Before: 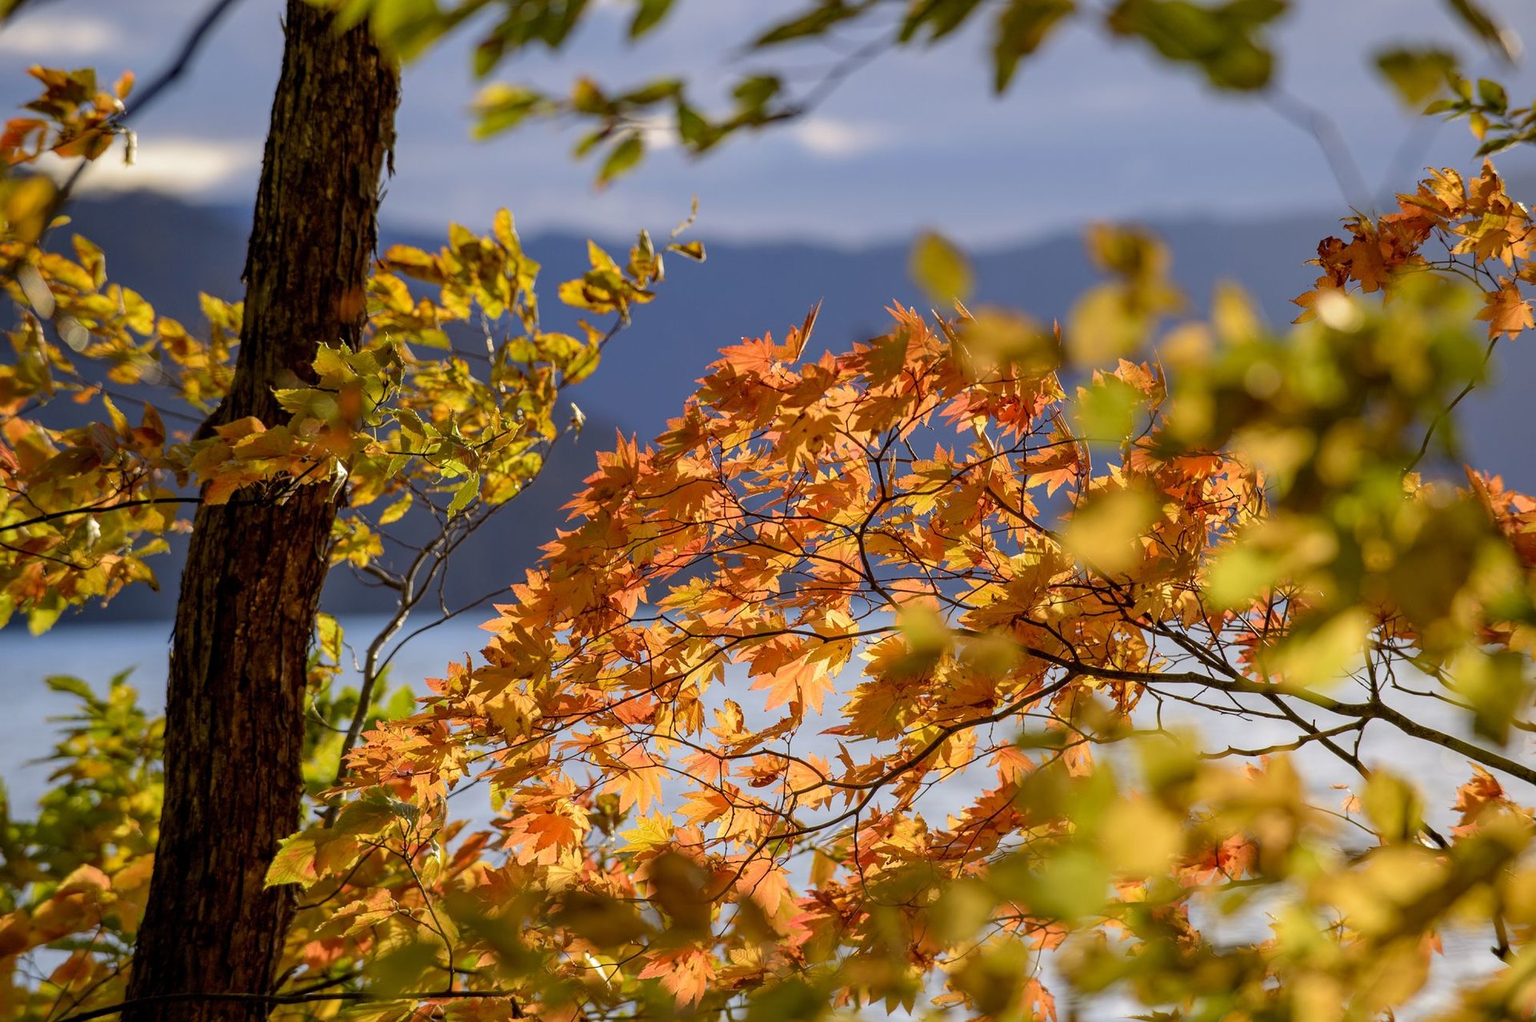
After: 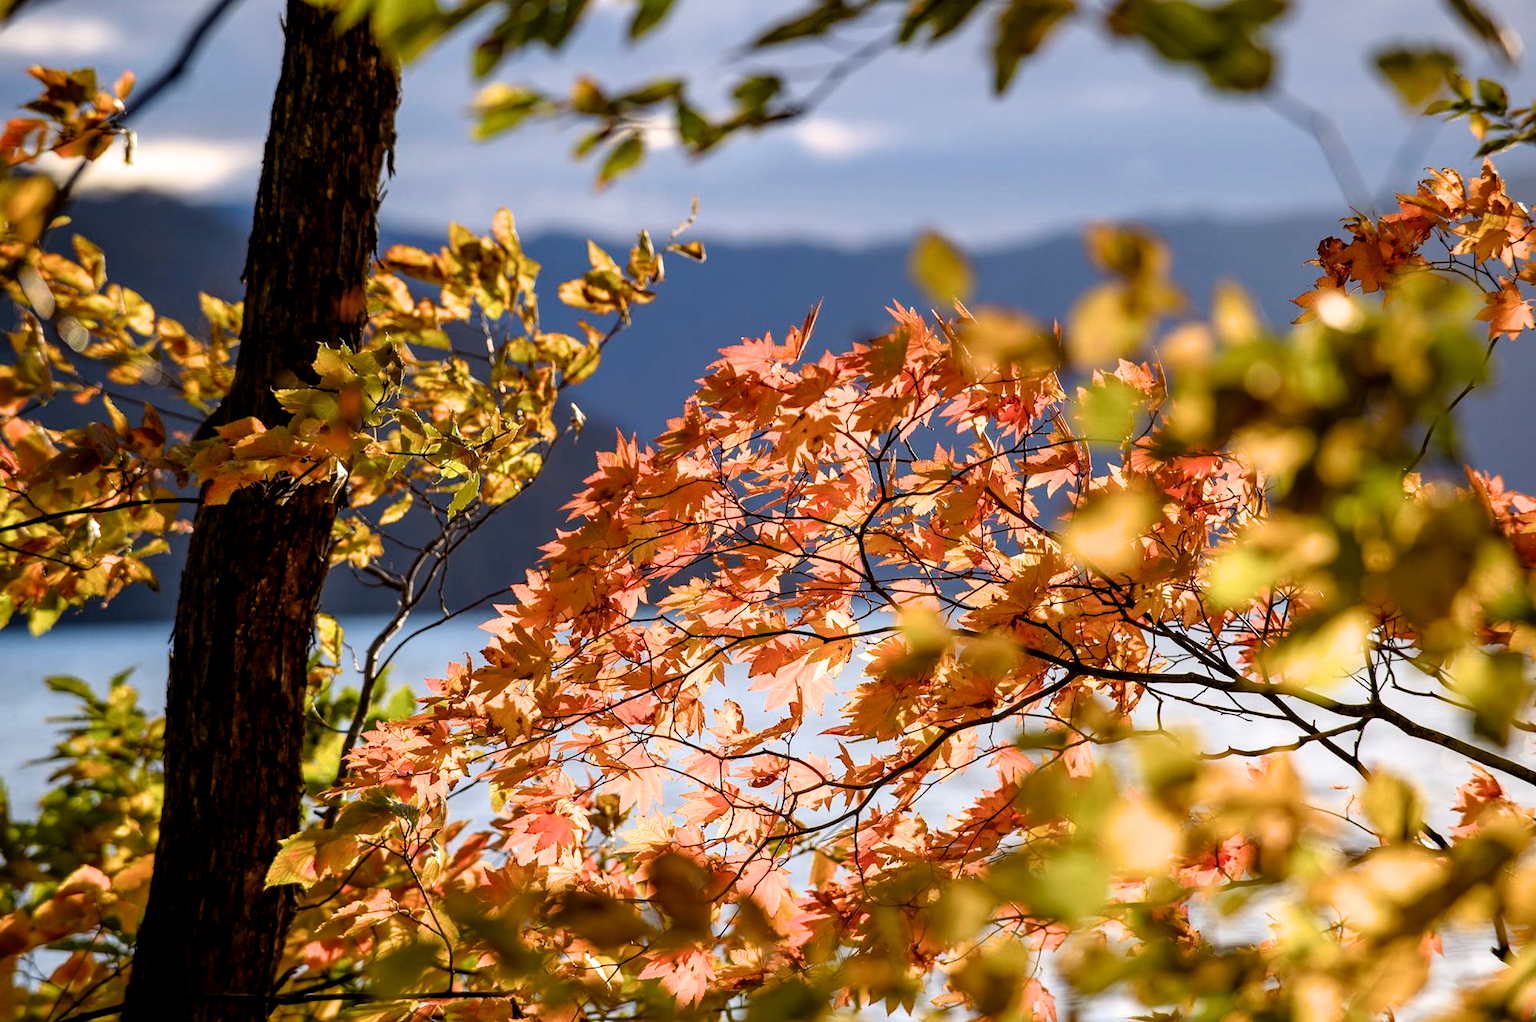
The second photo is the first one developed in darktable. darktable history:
filmic rgb: black relative exposure -7.96 EV, white relative exposure 2.2 EV, hardness 6.93
